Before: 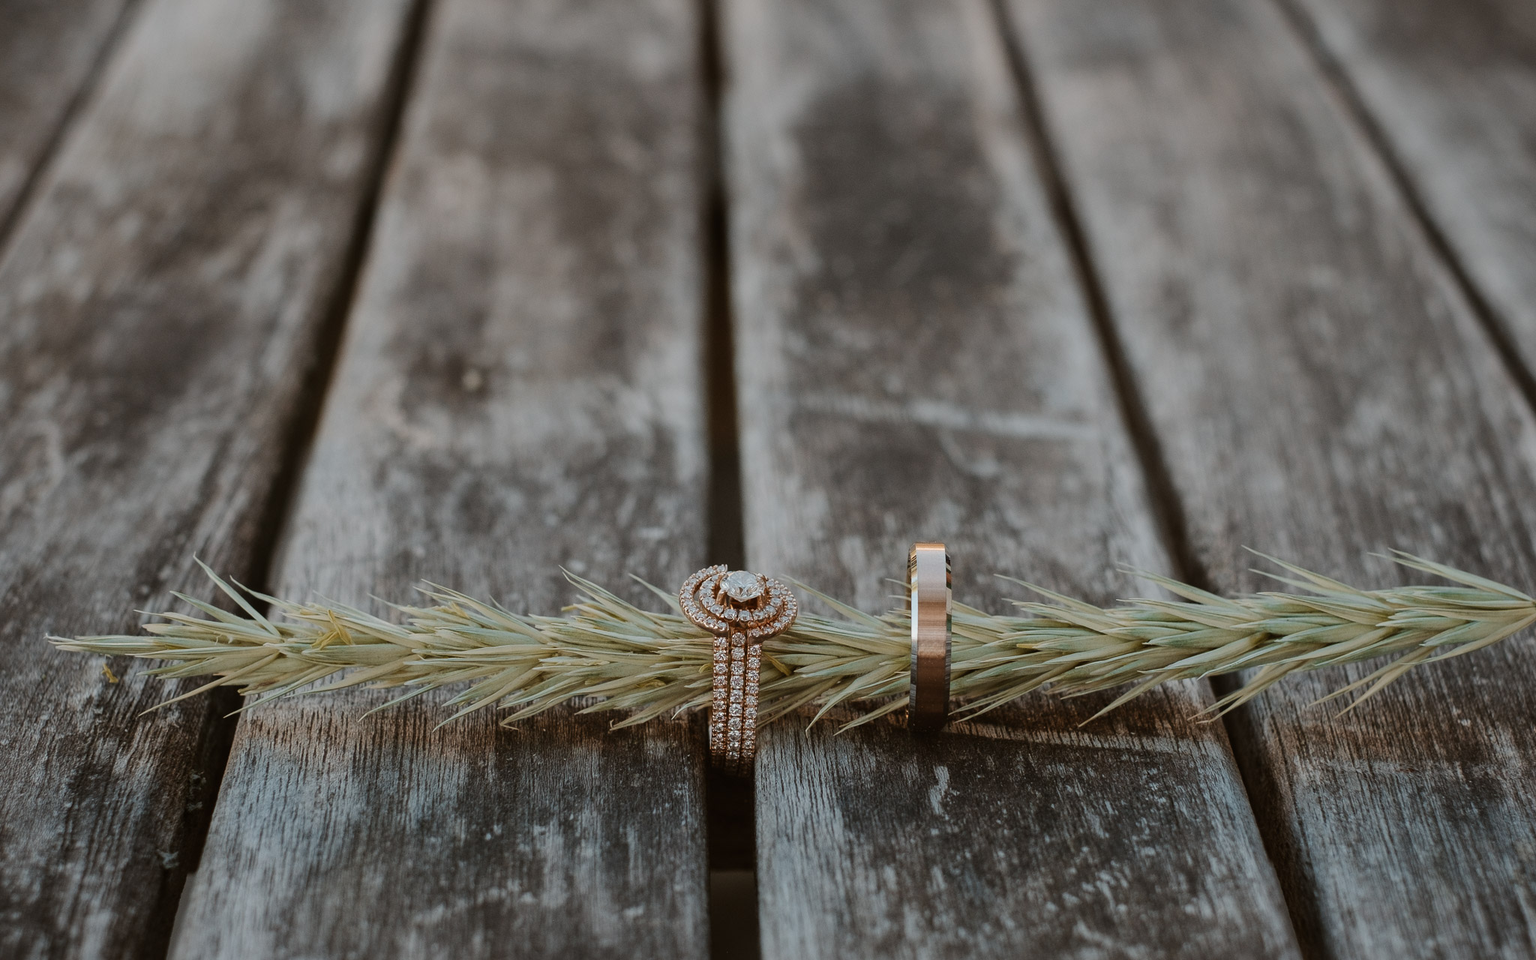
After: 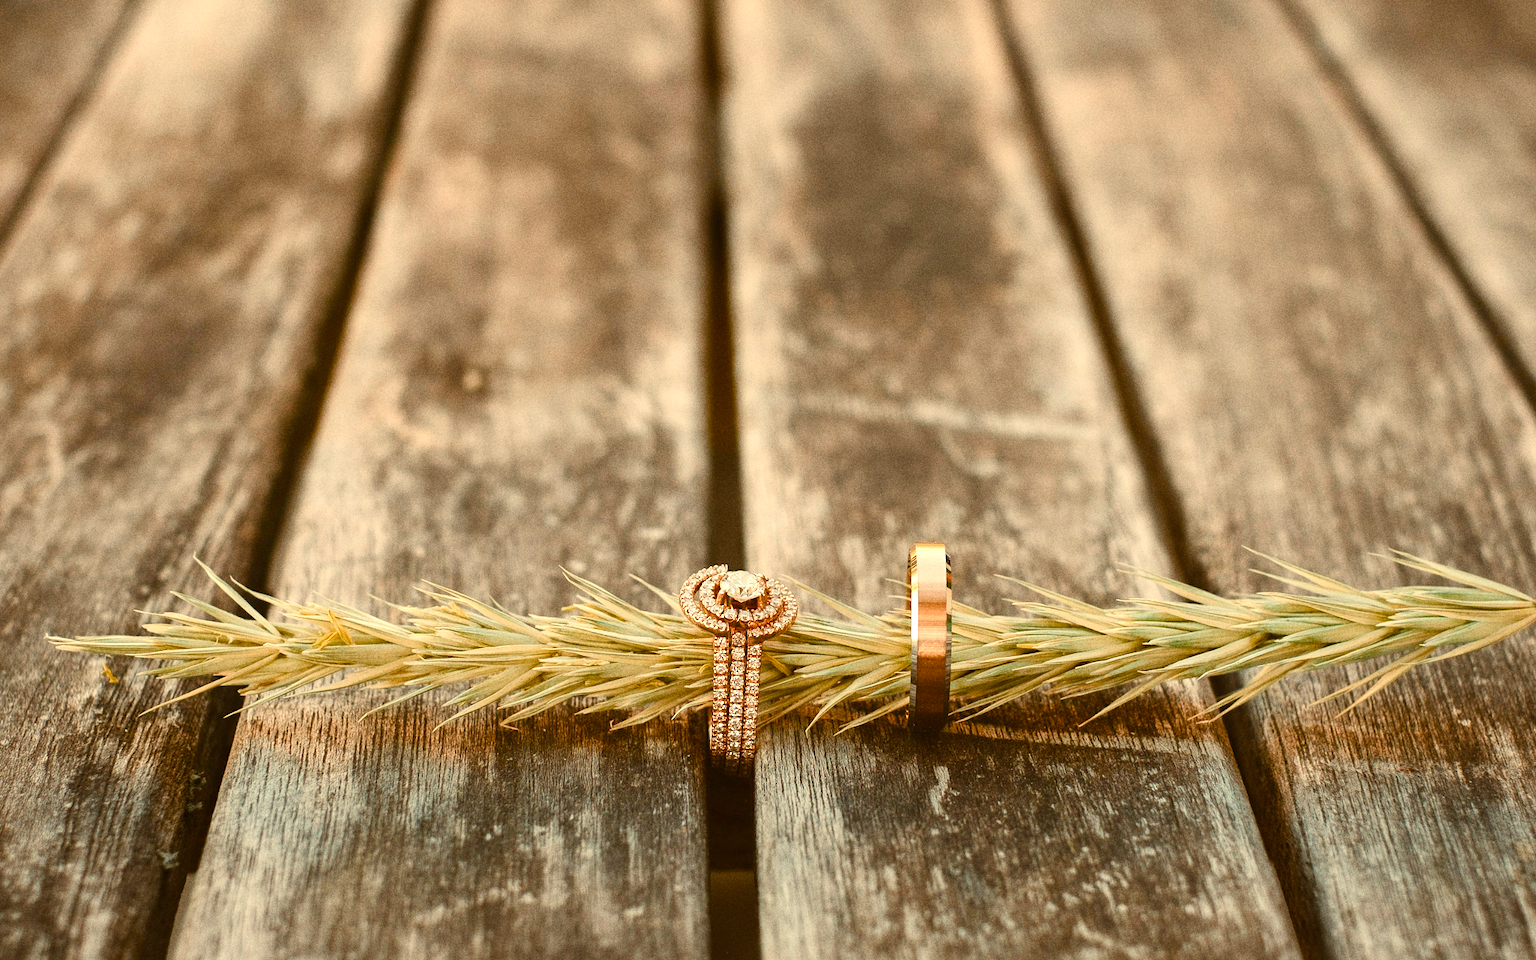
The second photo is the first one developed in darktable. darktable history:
grain: coarseness 8.68 ISO, strength 31.94%
rotate and perspective: automatic cropping original format, crop left 0, crop top 0
exposure: black level correction 0, exposure 1.1 EV, compensate highlight preservation false
color balance rgb: perceptual saturation grading › global saturation 35%, perceptual saturation grading › highlights -25%, perceptual saturation grading › shadows 50%
white balance: red 1.138, green 0.996, blue 0.812
